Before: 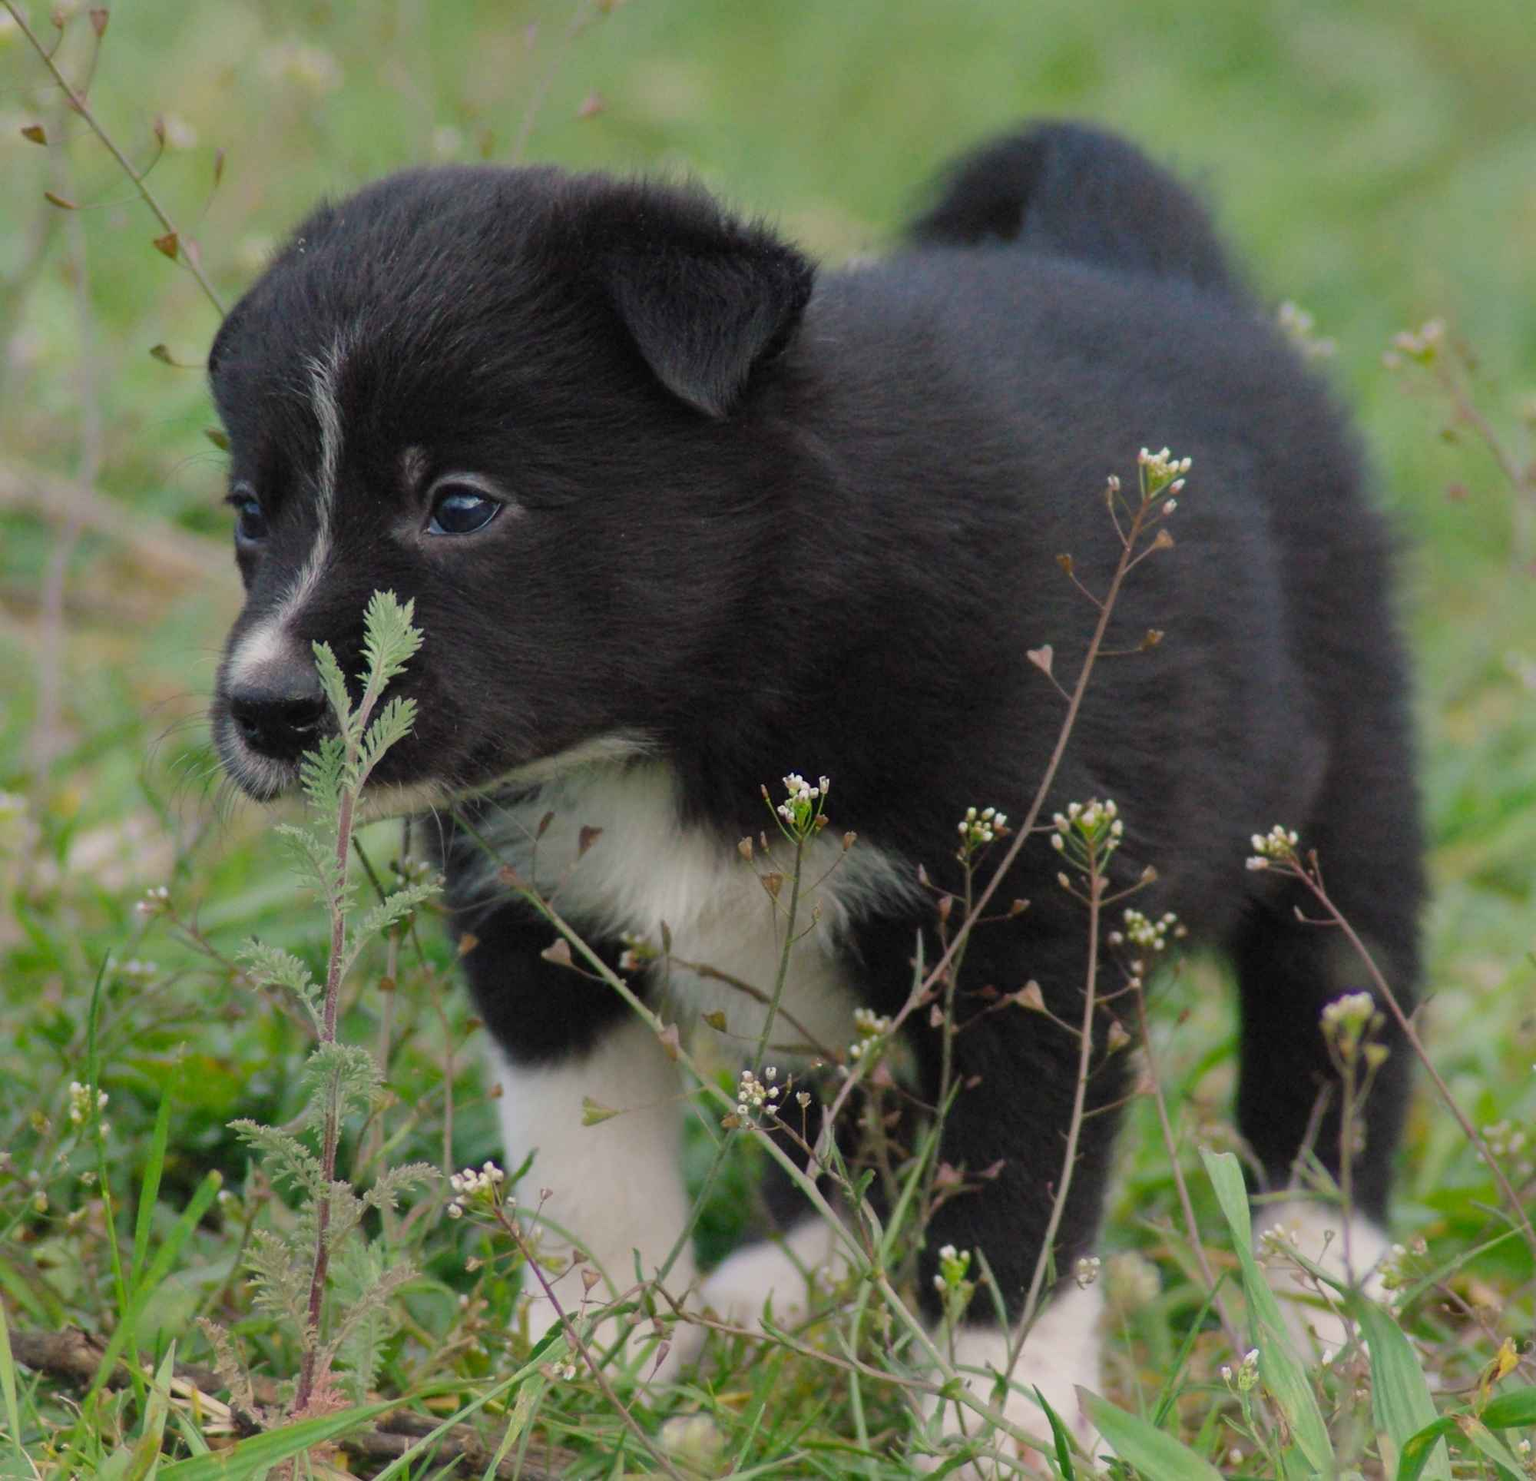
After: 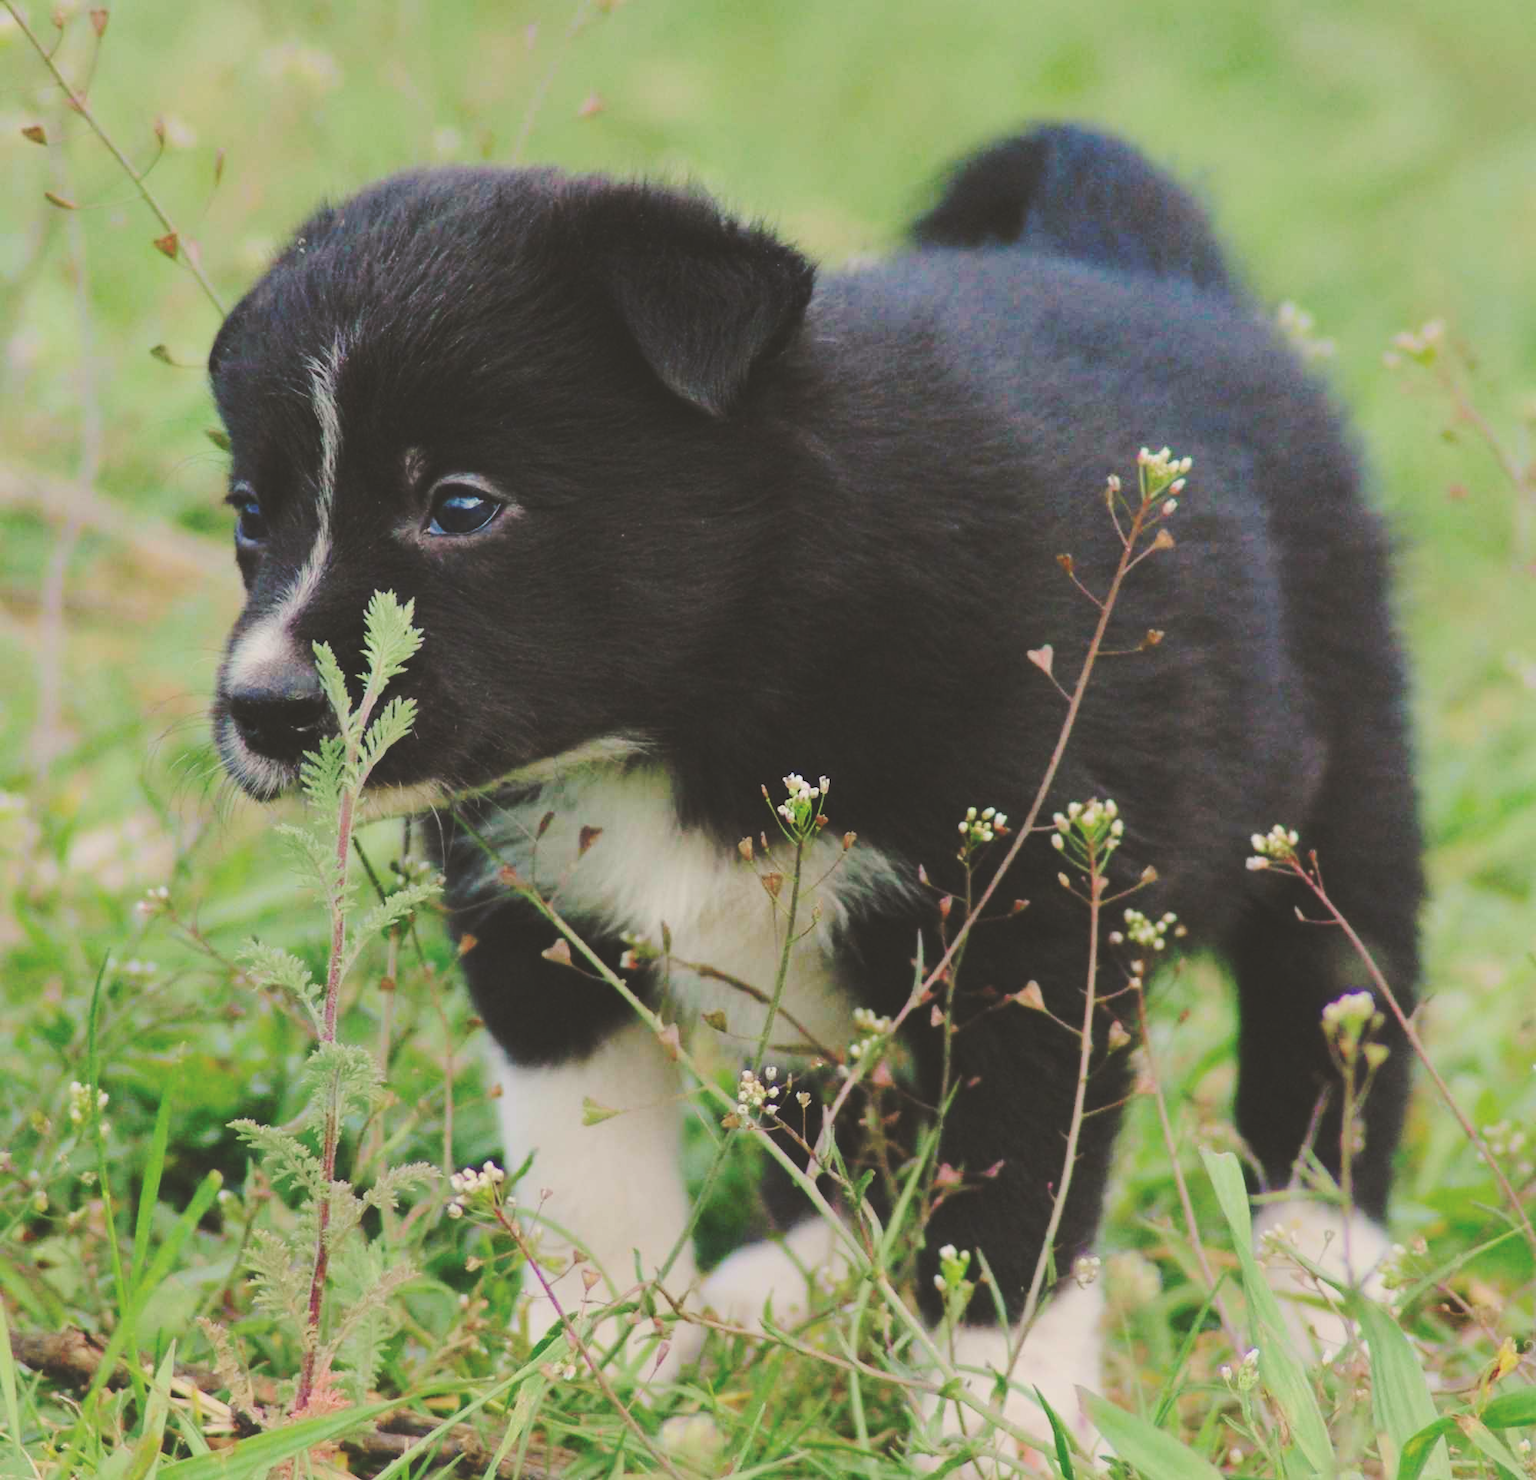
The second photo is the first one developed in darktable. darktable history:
tone curve: curves: ch0 [(0, 0.021) (0.049, 0.044) (0.152, 0.14) (0.328, 0.377) (0.473, 0.543) (0.641, 0.705) (0.868, 0.887) (1, 0.969)]; ch1 [(0, 0) (0.322, 0.328) (0.43, 0.425) (0.474, 0.466) (0.502, 0.503) (0.522, 0.526) (0.564, 0.591) (0.602, 0.632) (0.677, 0.701) (0.859, 0.885) (1, 1)]; ch2 [(0, 0) (0.33, 0.301) (0.447, 0.44) (0.487, 0.496) (0.502, 0.516) (0.535, 0.554) (0.565, 0.598) (0.618, 0.629) (1, 1)], color space Lab, independent channels, preserve colors none
base curve: curves: ch0 [(0, 0.024) (0.055, 0.065) (0.121, 0.166) (0.236, 0.319) (0.693, 0.726) (1, 1)], preserve colors none
